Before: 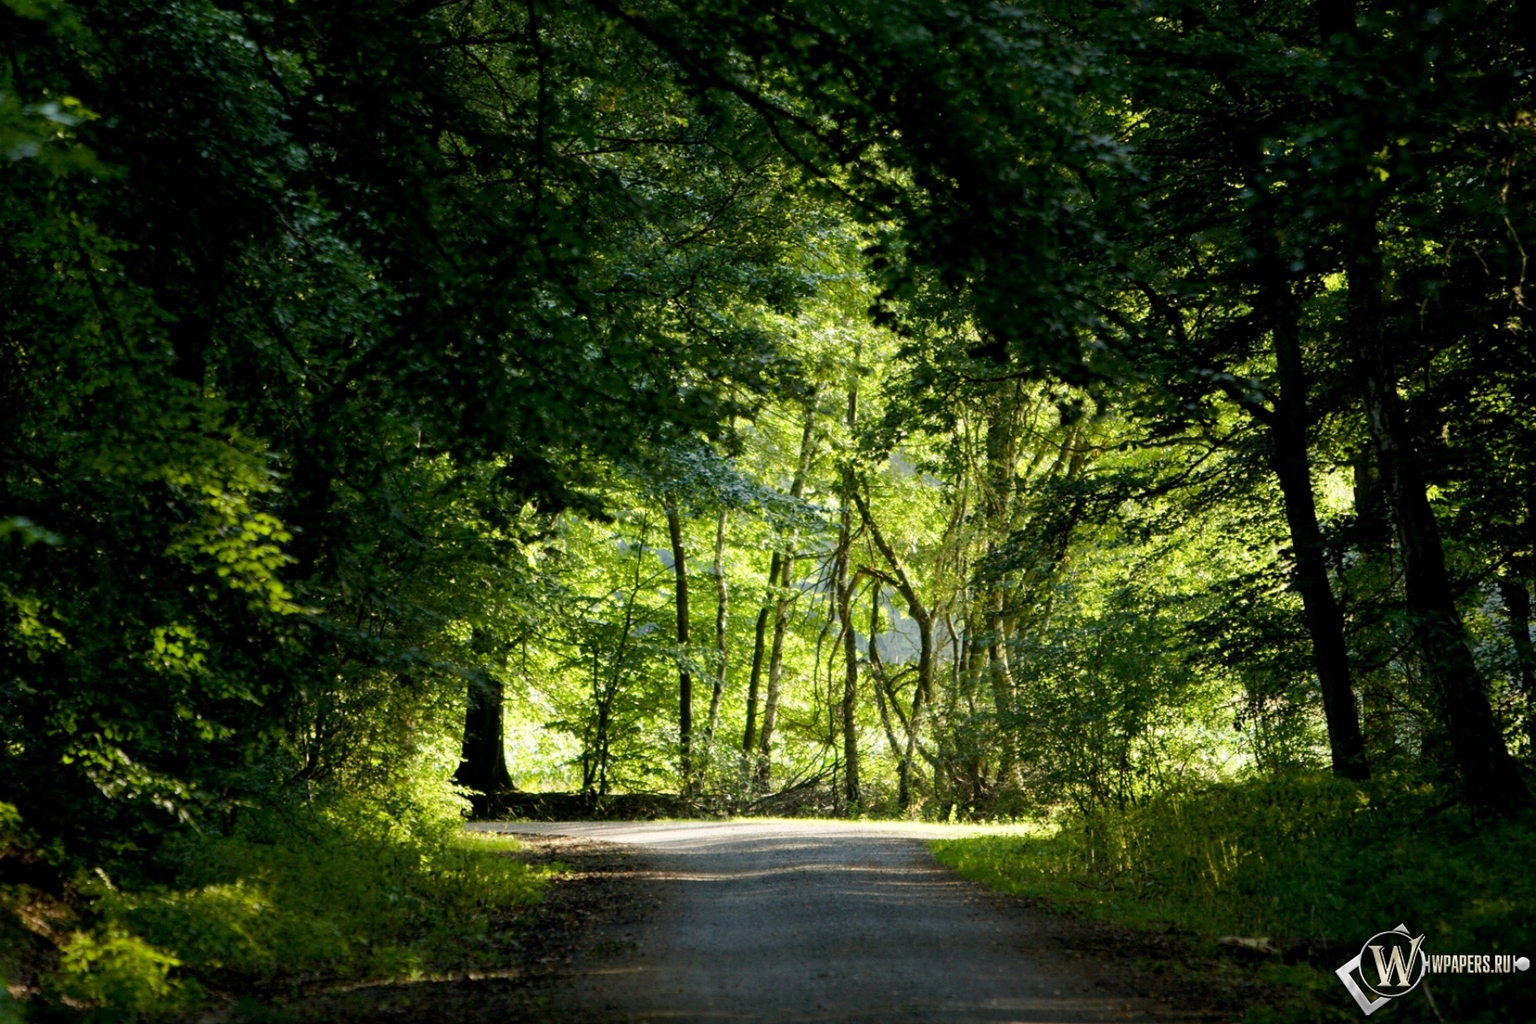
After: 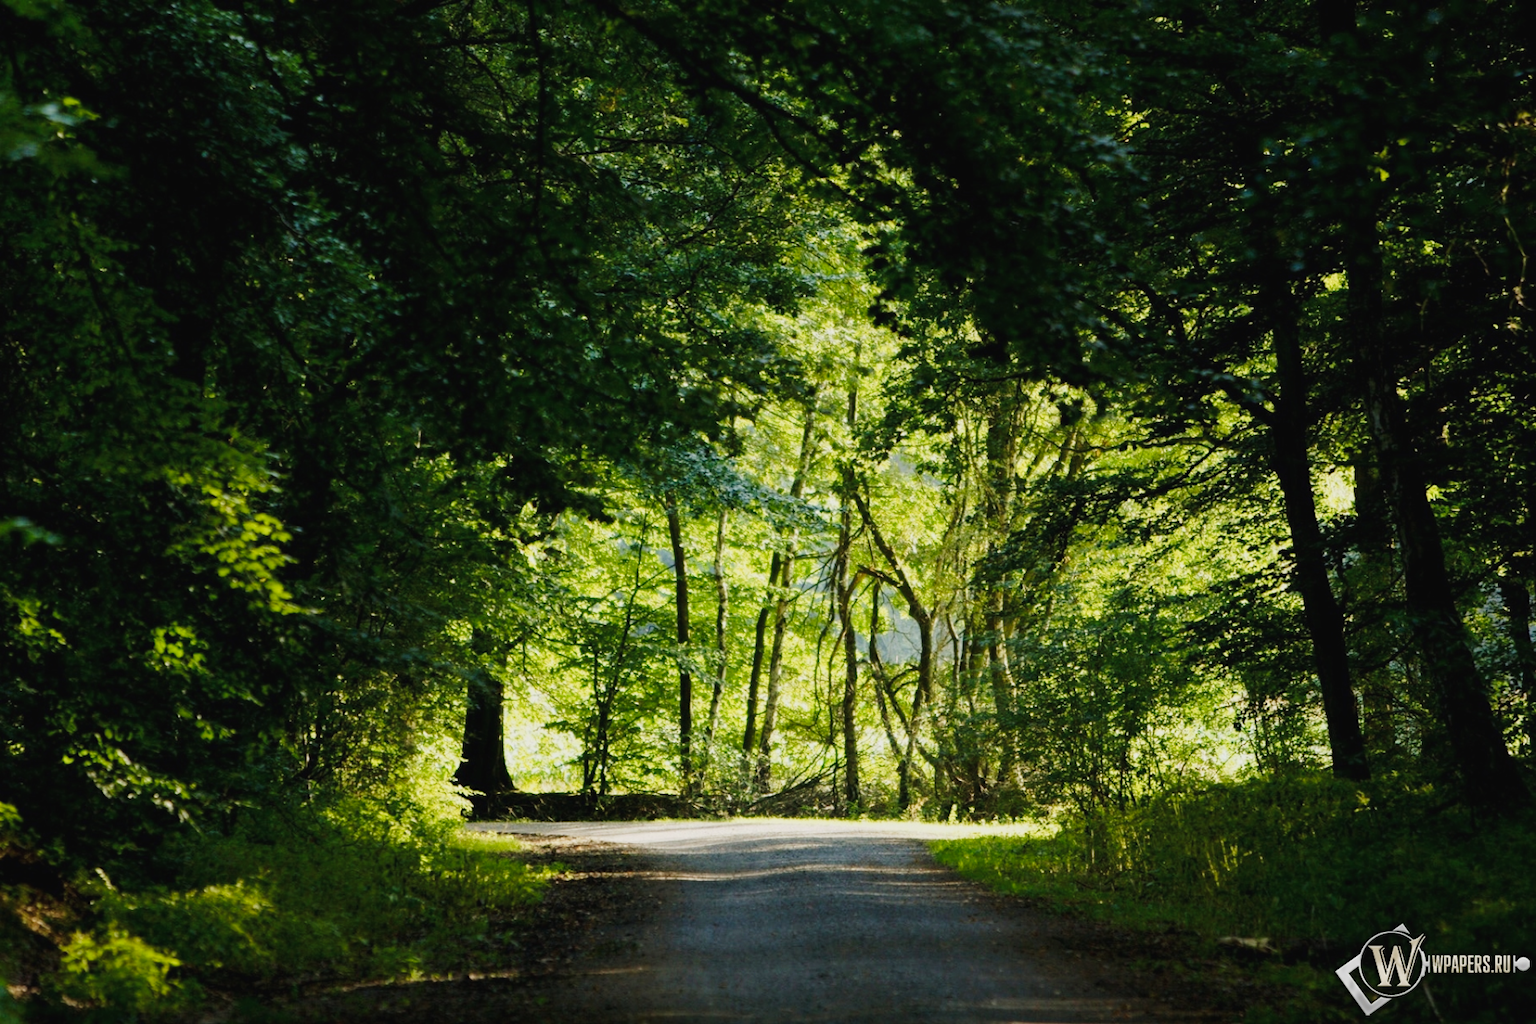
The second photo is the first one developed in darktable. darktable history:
tone curve: curves: ch0 [(0, 0.023) (0.184, 0.168) (0.491, 0.519) (0.748, 0.765) (1, 0.919)]; ch1 [(0, 0) (0.179, 0.173) (0.322, 0.32) (0.424, 0.424) (0.496, 0.501) (0.563, 0.586) (0.761, 0.803) (1, 1)]; ch2 [(0, 0) (0.434, 0.447) (0.483, 0.487) (0.557, 0.541) (0.697, 0.68) (1, 1)], preserve colors none
velvia: strength 10.42%
